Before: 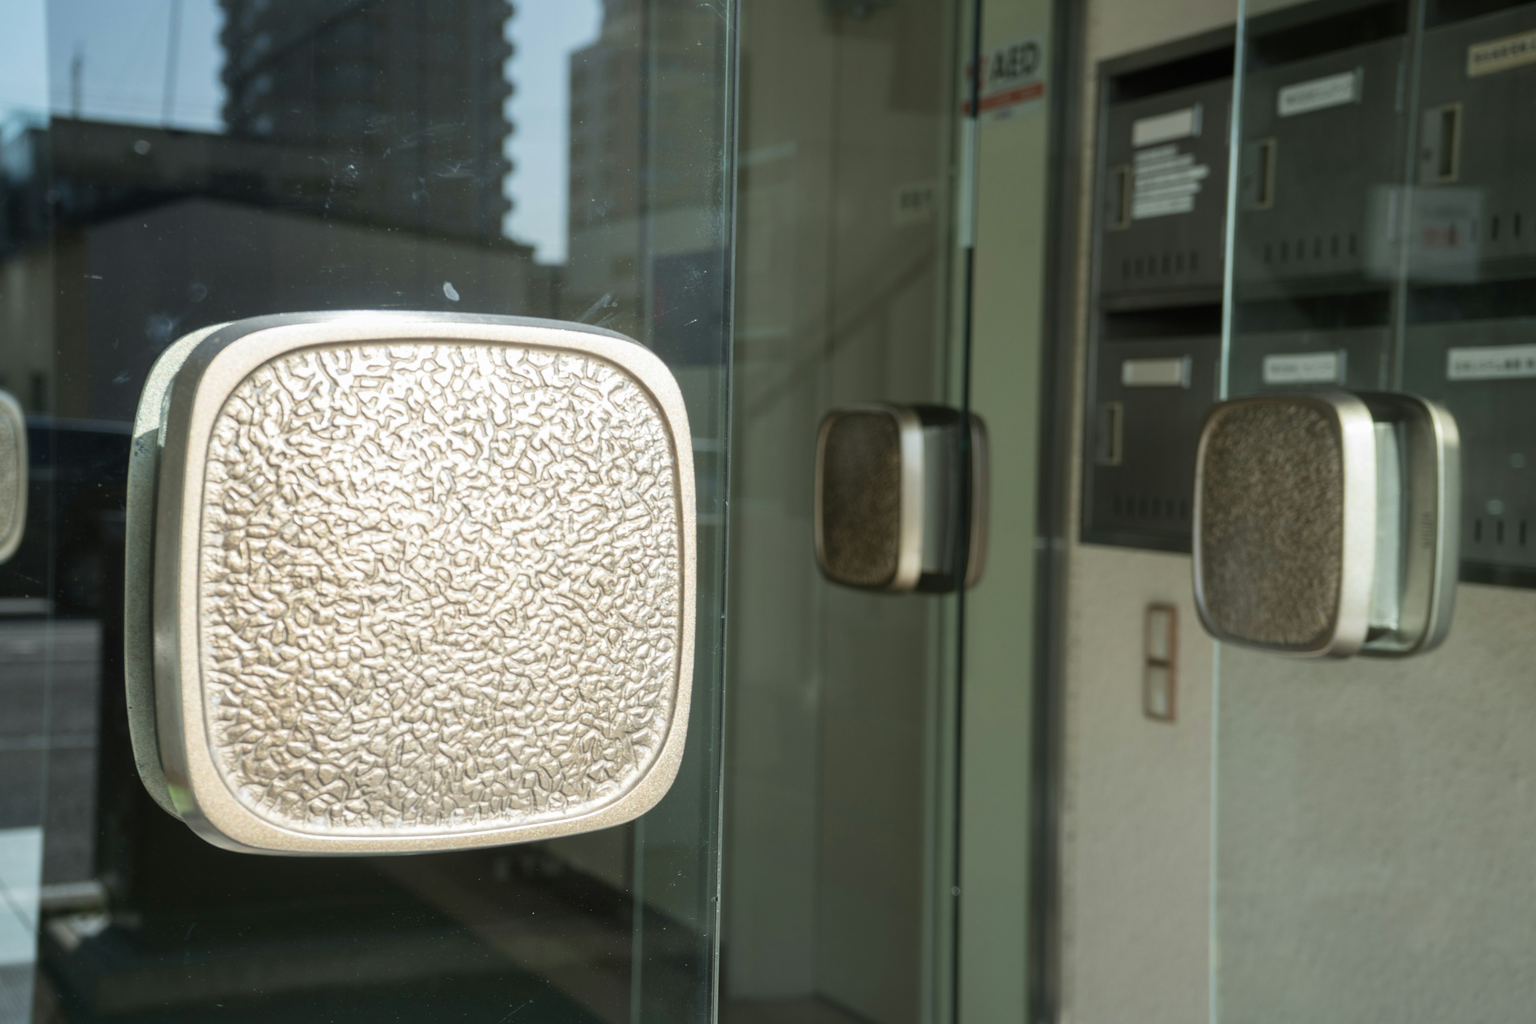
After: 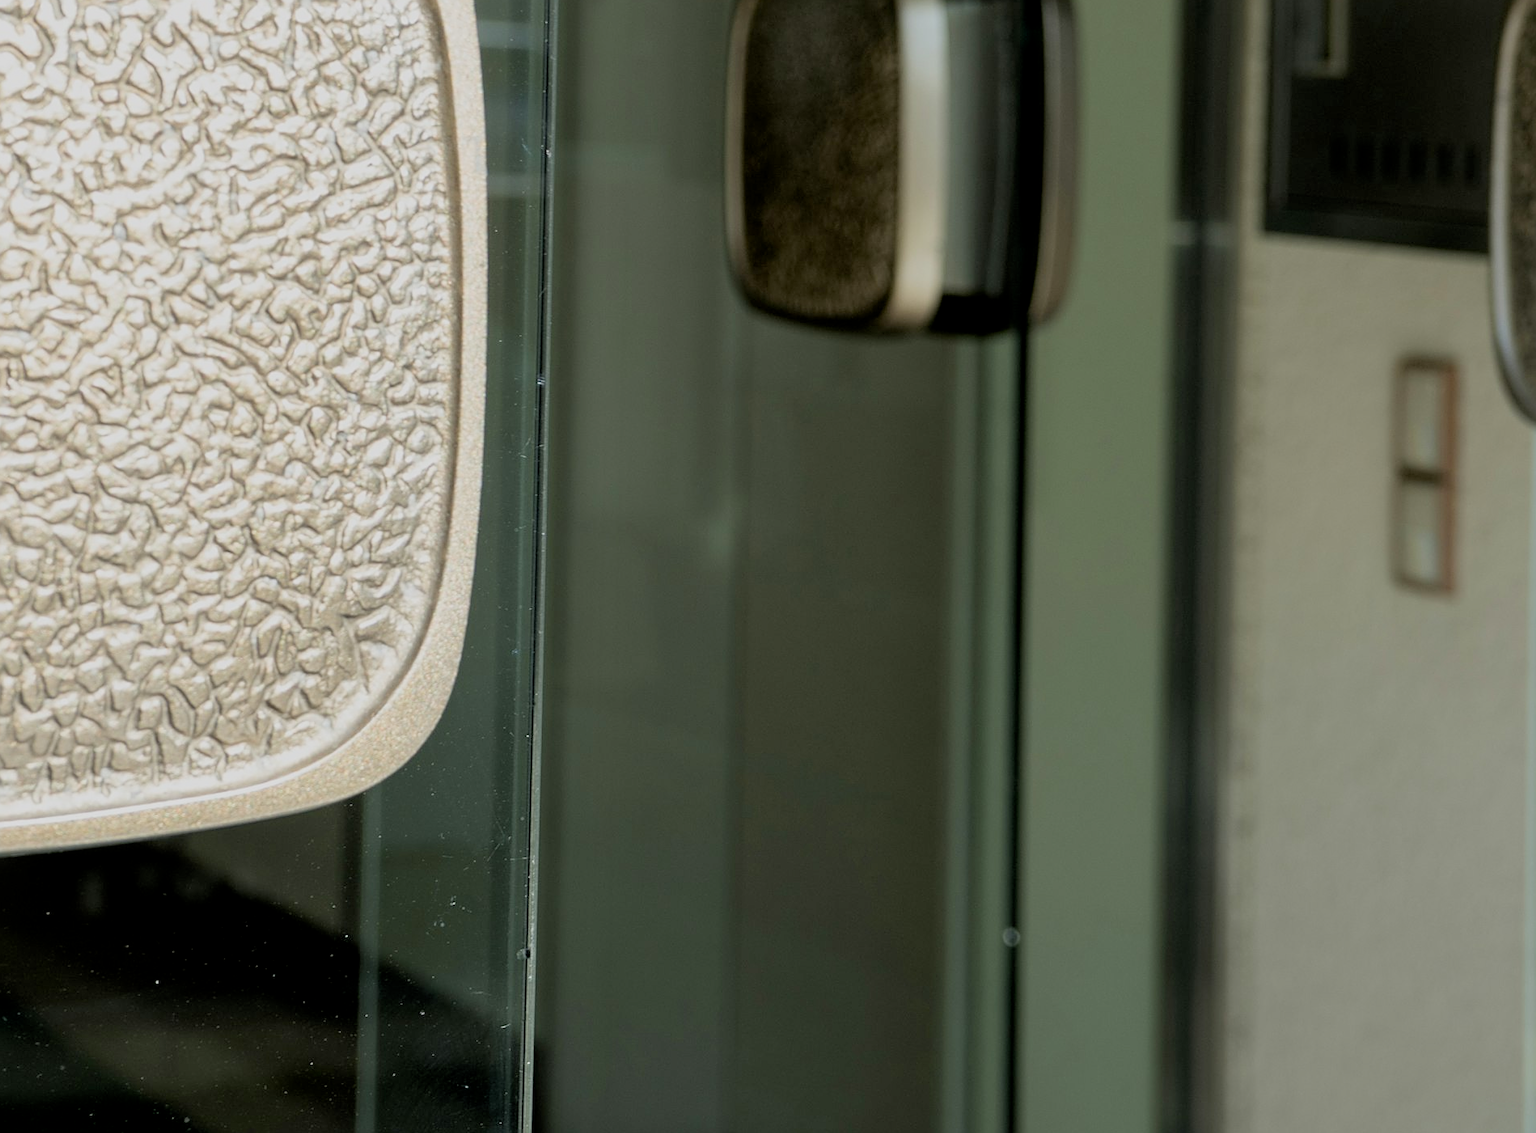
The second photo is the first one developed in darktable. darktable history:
exposure: black level correction 0.012, compensate highlight preservation false
crop: left 29.672%, top 41.786%, right 20.851%, bottom 3.487%
filmic rgb: middle gray luminance 18.42%, black relative exposure -9 EV, white relative exposure 3.75 EV, threshold 6 EV, target black luminance 0%, hardness 4.85, latitude 67.35%, contrast 0.955, highlights saturation mix 20%, shadows ↔ highlights balance 21.36%, add noise in highlights 0, preserve chrominance luminance Y, color science v3 (2019), use custom middle-gray values true, iterations of high-quality reconstruction 0, contrast in highlights soft, enable highlight reconstruction true
sharpen: amount 0.478
